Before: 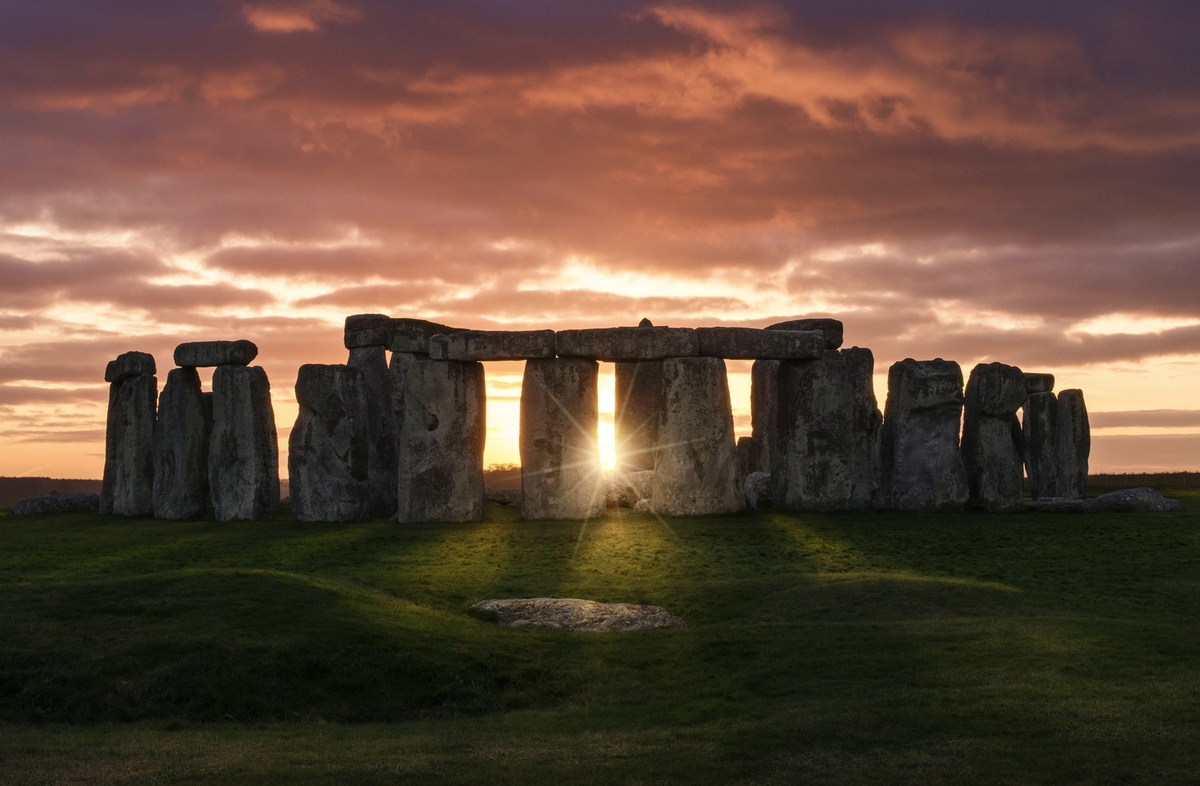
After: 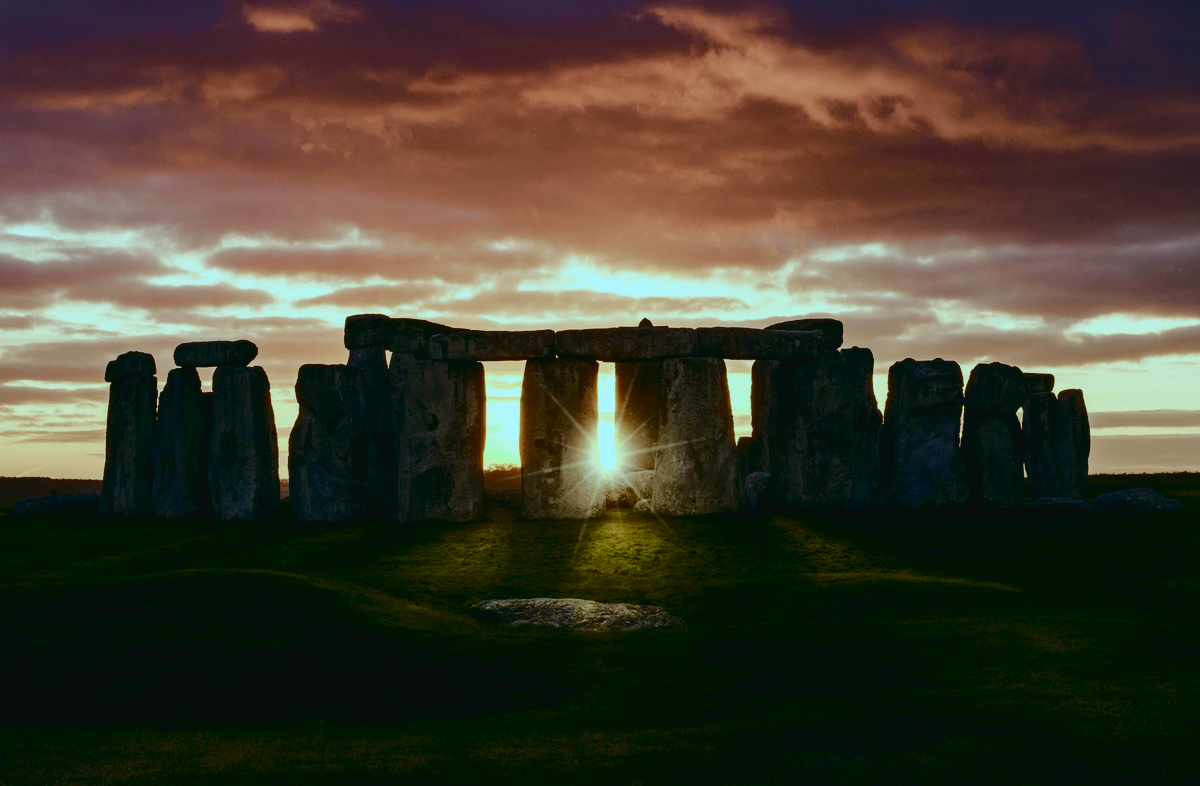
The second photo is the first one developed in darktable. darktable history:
color balance rgb: shadows lift › luminance -7.7%, shadows lift › chroma 2.13%, shadows lift › hue 165.27°, power › luminance -7.77%, power › chroma 1.34%, power › hue 330.55°, highlights gain › luminance -33.33%, highlights gain › chroma 5.68%, highlights gain › hue 217.2°, global offset › luminance -0.33%, global offset › chroma 0.11%, global offset › hue 165.27°, perceptual saturation grading › global saturation 27.72%, perceptual saturation grading › highlights -25%, perceptual saturation grading › mid-tones 25%, perceptual saturation grading › shadows 50%
tone curve: curves: ch0 [(0, 0.032) (0.078, 0.052) (0.236, 0.168) (0.43, 0.472) (0.508, 0.566) (0.66, 0.754) (0.79, 0.883) (0.994, 0.974)]; ch1 [(0, 0) (0.161, 0.092) (0.35, 0.33) (0.379, 0.401) (0.456, 0.456) (0.508, 0.501) (0.547, 0.531) (0.573, 0.563) (0.625, 0.602) (0.718, 0.734) (1, 1)]; ch2 [(0, 0) (0.369, 0.427) (0.44, 0.434) (0.502, 0.501) (0.54, 0.537) (0.586, 0.59) (0.621, 0.604) (1, 1)], color space Lab, independent channels, preserve colors none
